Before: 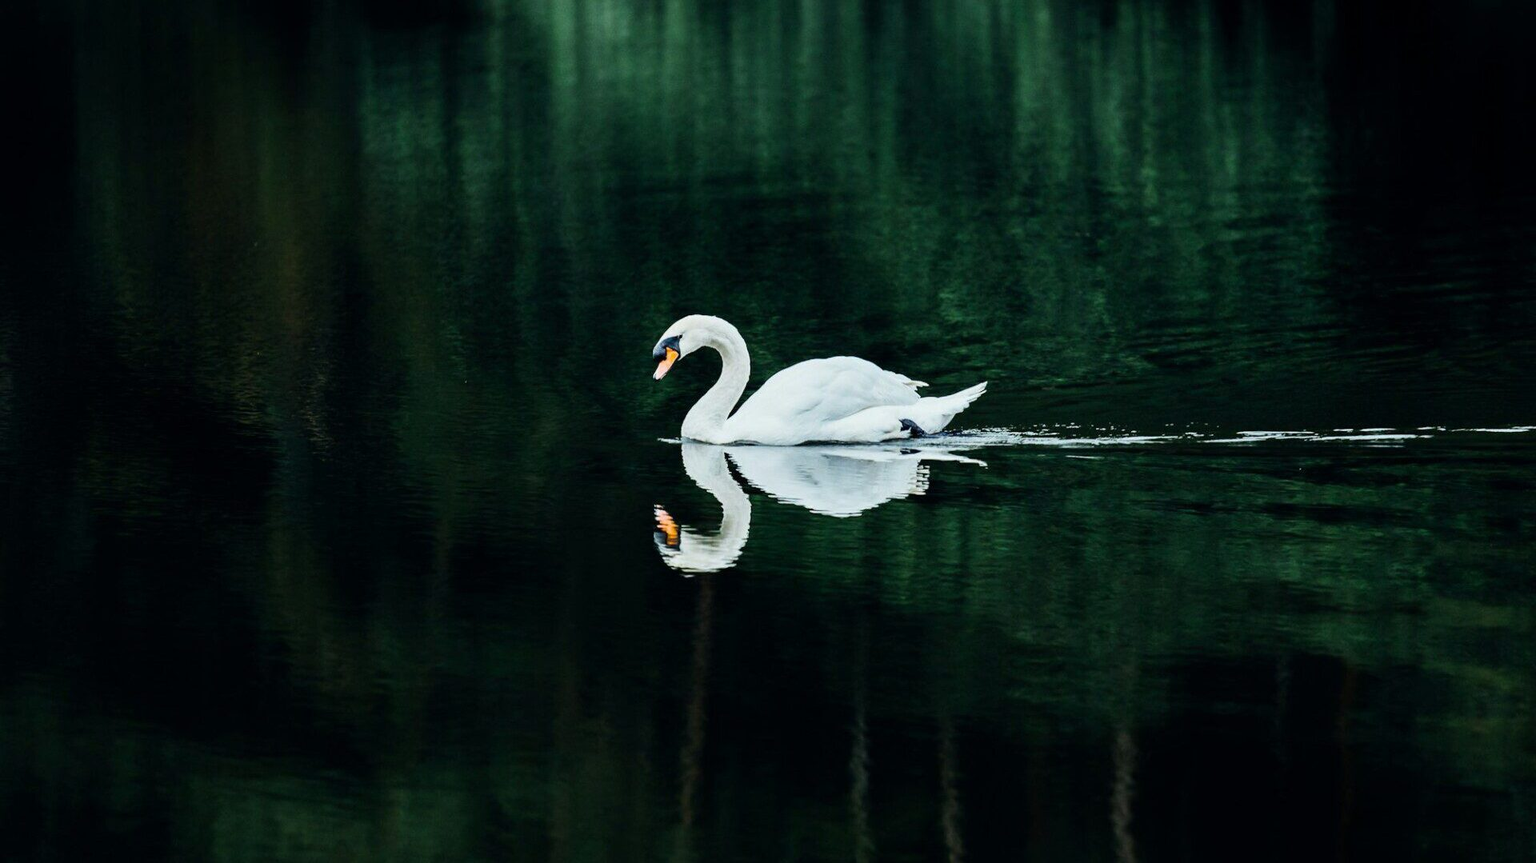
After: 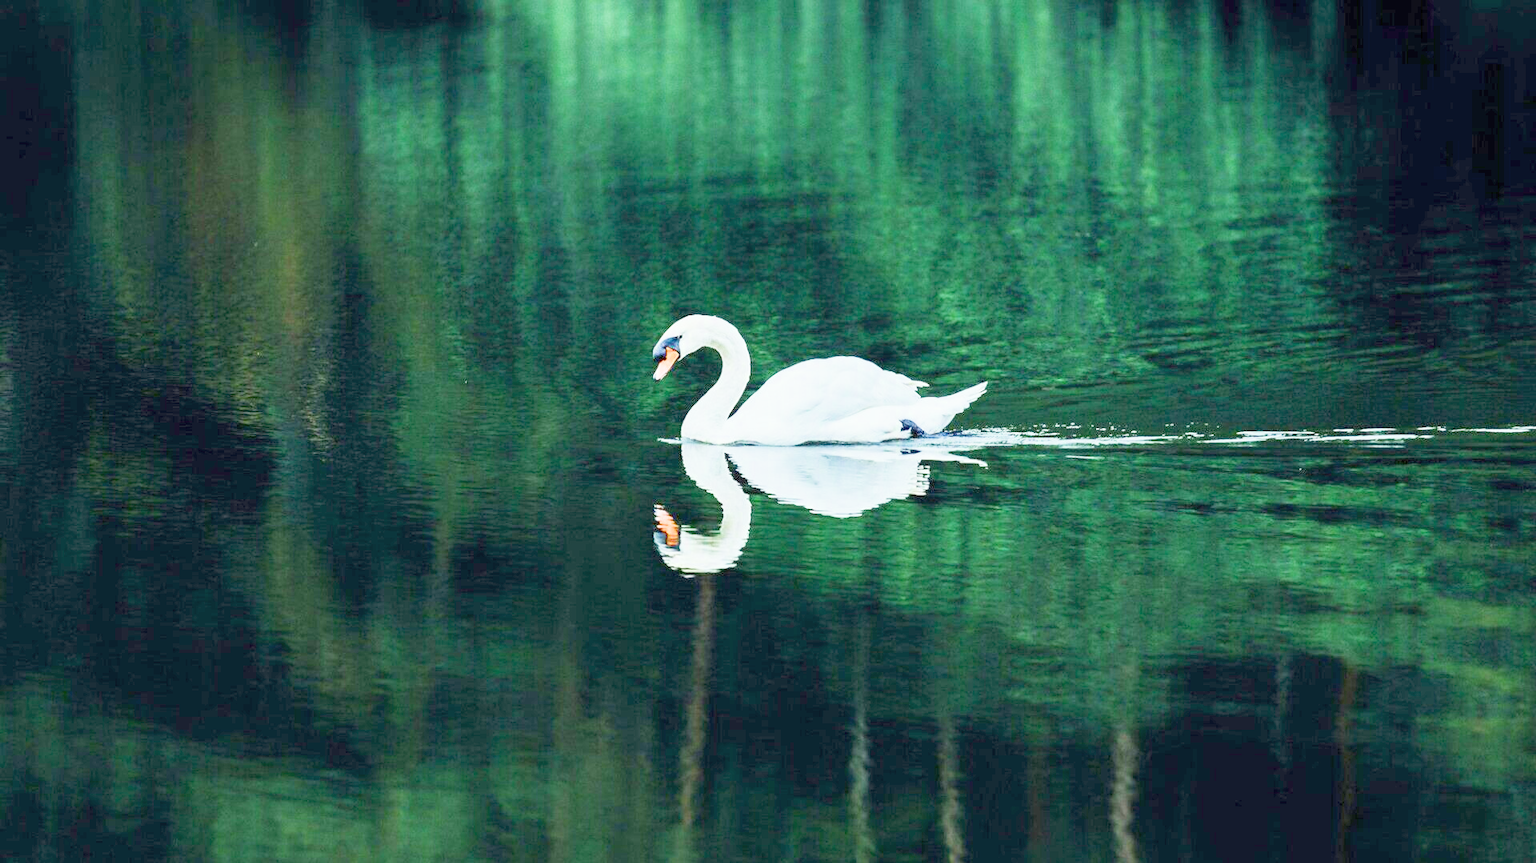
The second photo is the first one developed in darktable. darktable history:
exposure: black level correction 0, exposure 0.5 EV, compensate highlight preservation false
filmic rgb: middle gray luminance 2.5%, black relative exposure -10 EV, white relative exposure 7 EV, threshold 6 EV, dynamic range scaling 10%, target black luminance 0%, hardness 3.19, latitude 44.39%, contrast 0.682, highlights saturation mix 5%, shadows ↔ highlights balance 13.63%, add noise in highlights 0, color science v3 (2019), use custom middle-gray values true, iterations of high-quality reconstruction 0, contrast in highlights soft, enable highlight reconstruction true
